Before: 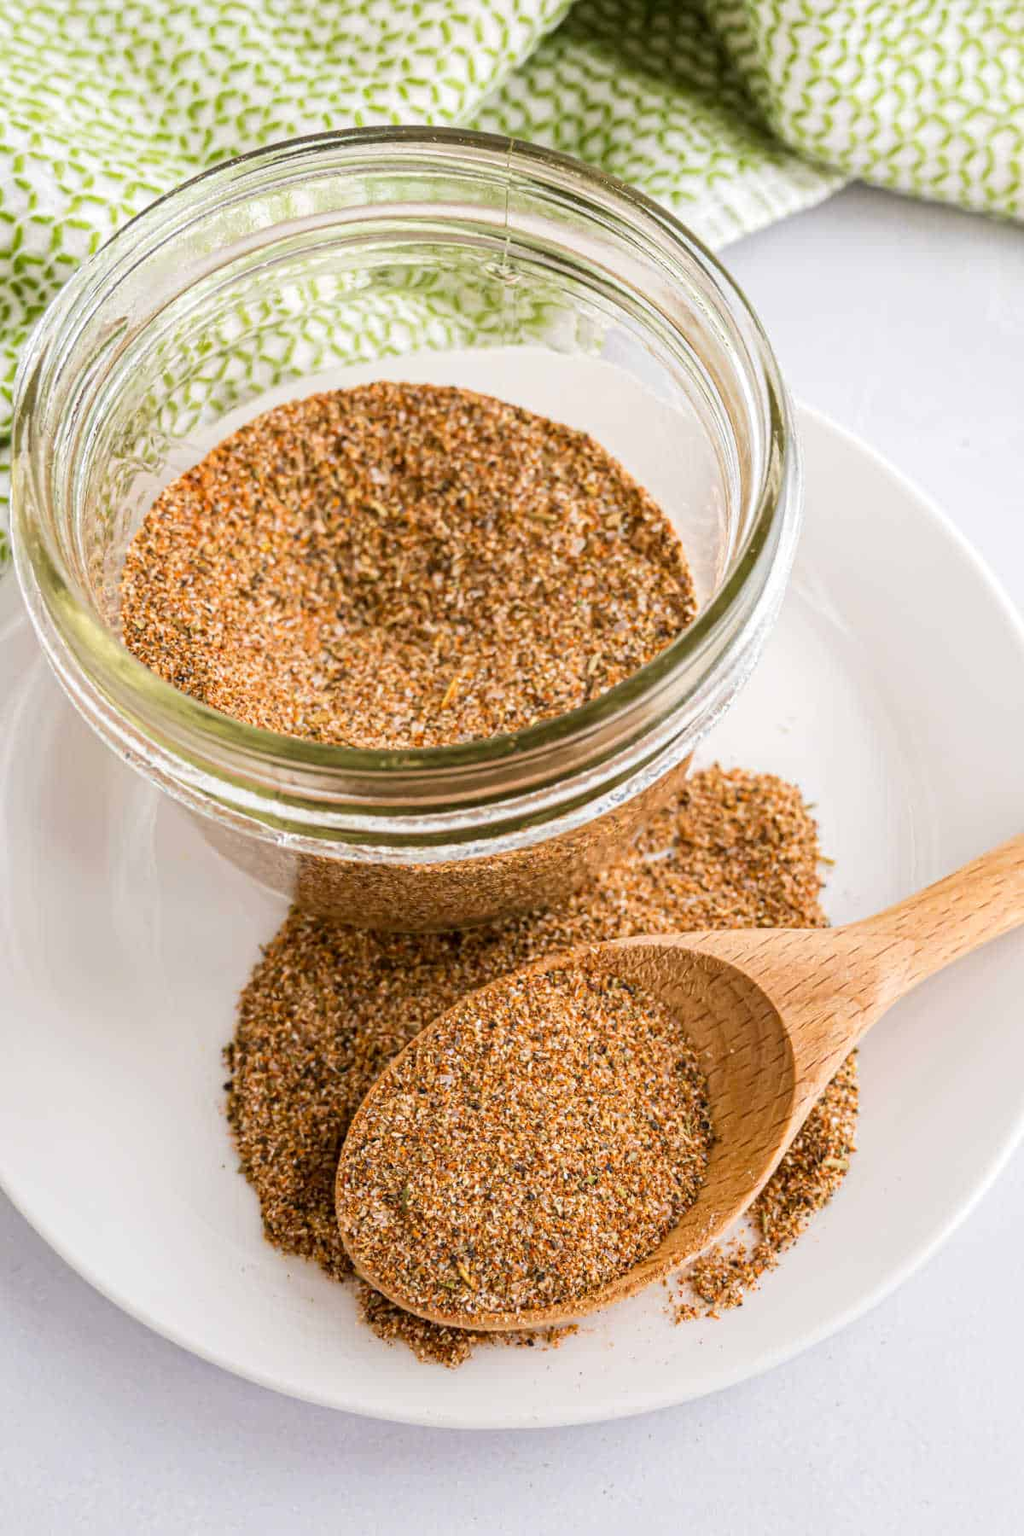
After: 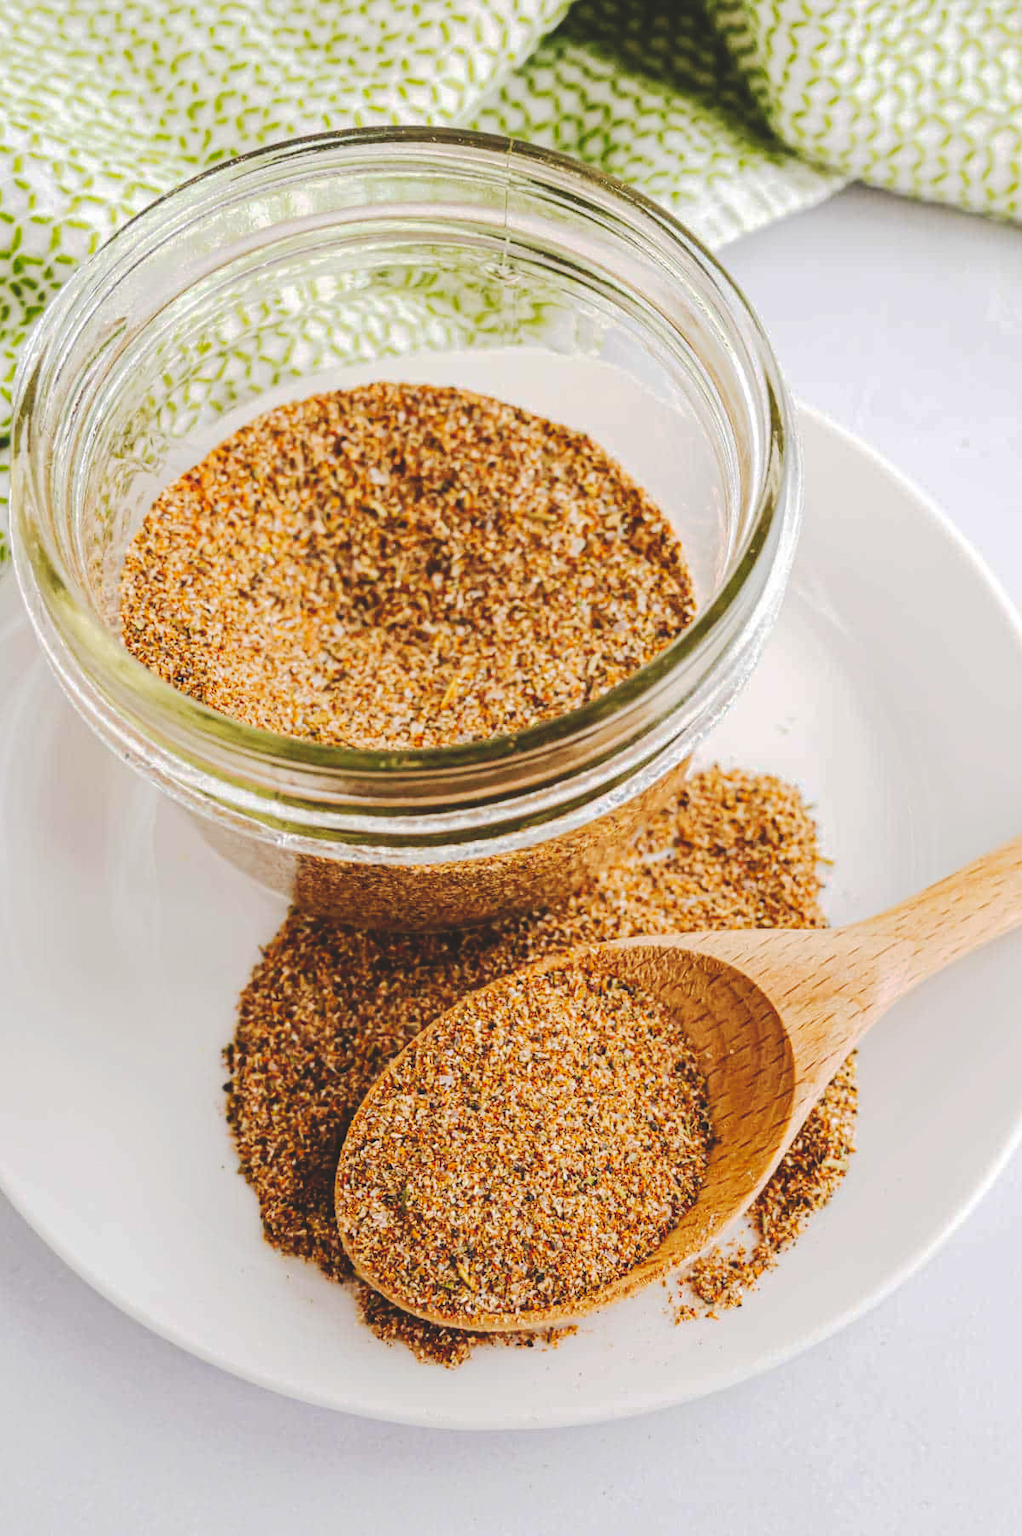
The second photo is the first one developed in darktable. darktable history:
crop and rotate: left 0.126%
tone curve: curves: ch0 [(0, 0) (0.003, 0.132) (0.011, 0.136) (0.025, 0.14) (0.044, 0.147) (0.069, 0.149) (0.1, 0.156) (0.136, 0.163) (0.177, 0.177) (0.224, 0.2) (0.277, 0.251) (0.335, 0.311) (0.399, 0.387) (0.468, 0.487) (0.543, 0.585) (0.623, 0.675) (0.709, 0.742) (0.801, 0.81) (0.898, 0.867) (1, 1)], preserve colors none
